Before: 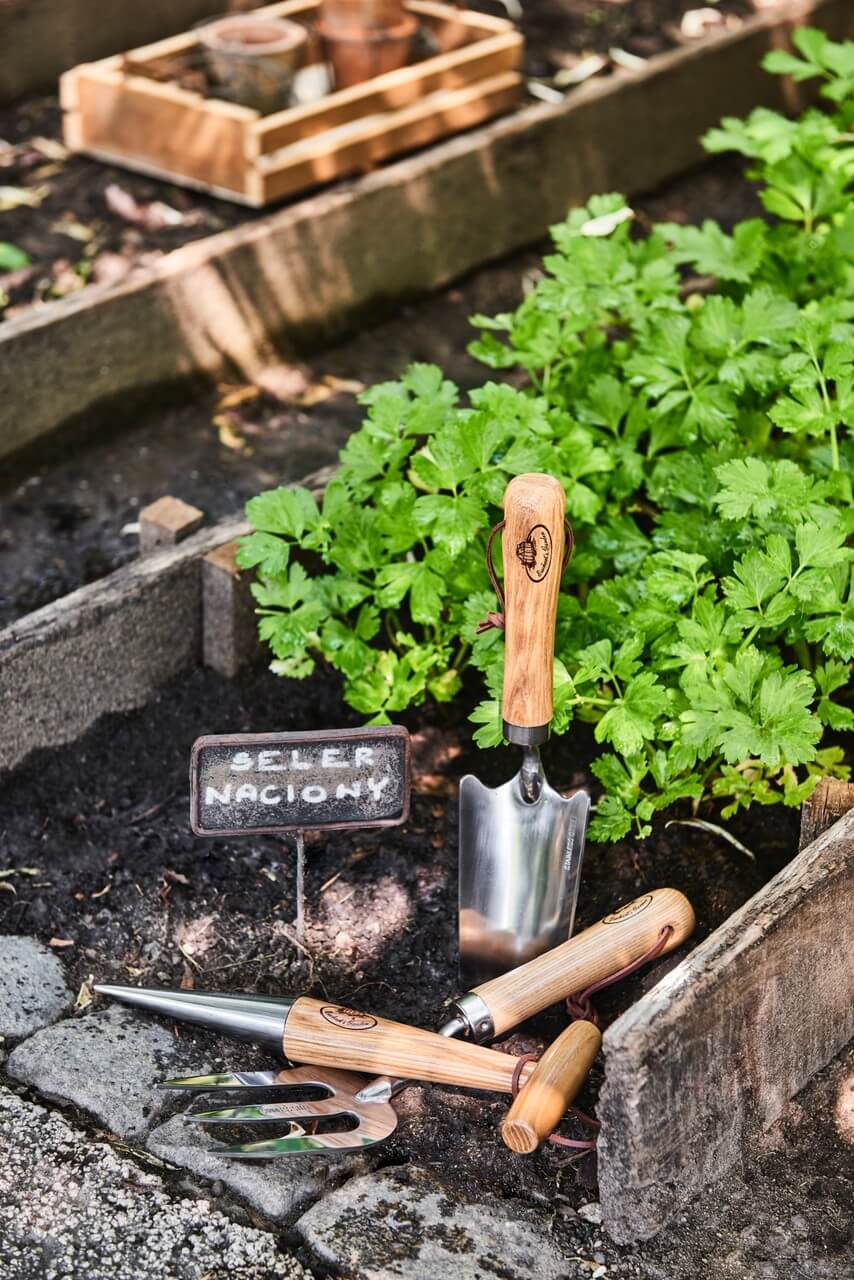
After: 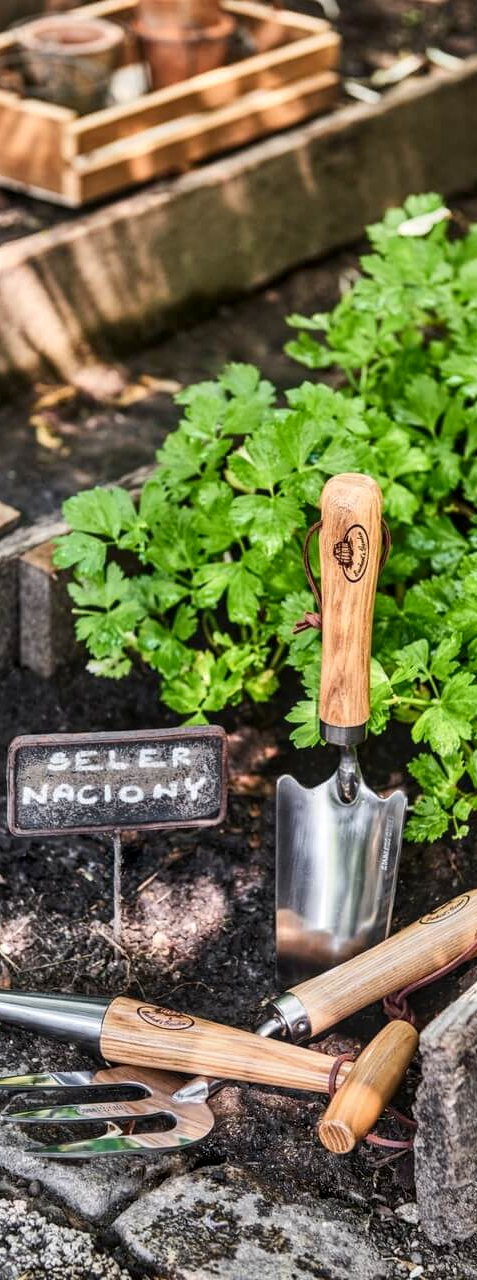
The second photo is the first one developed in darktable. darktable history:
local contrast: on, module defaults
crop: left 21.429%, right 22.636%
